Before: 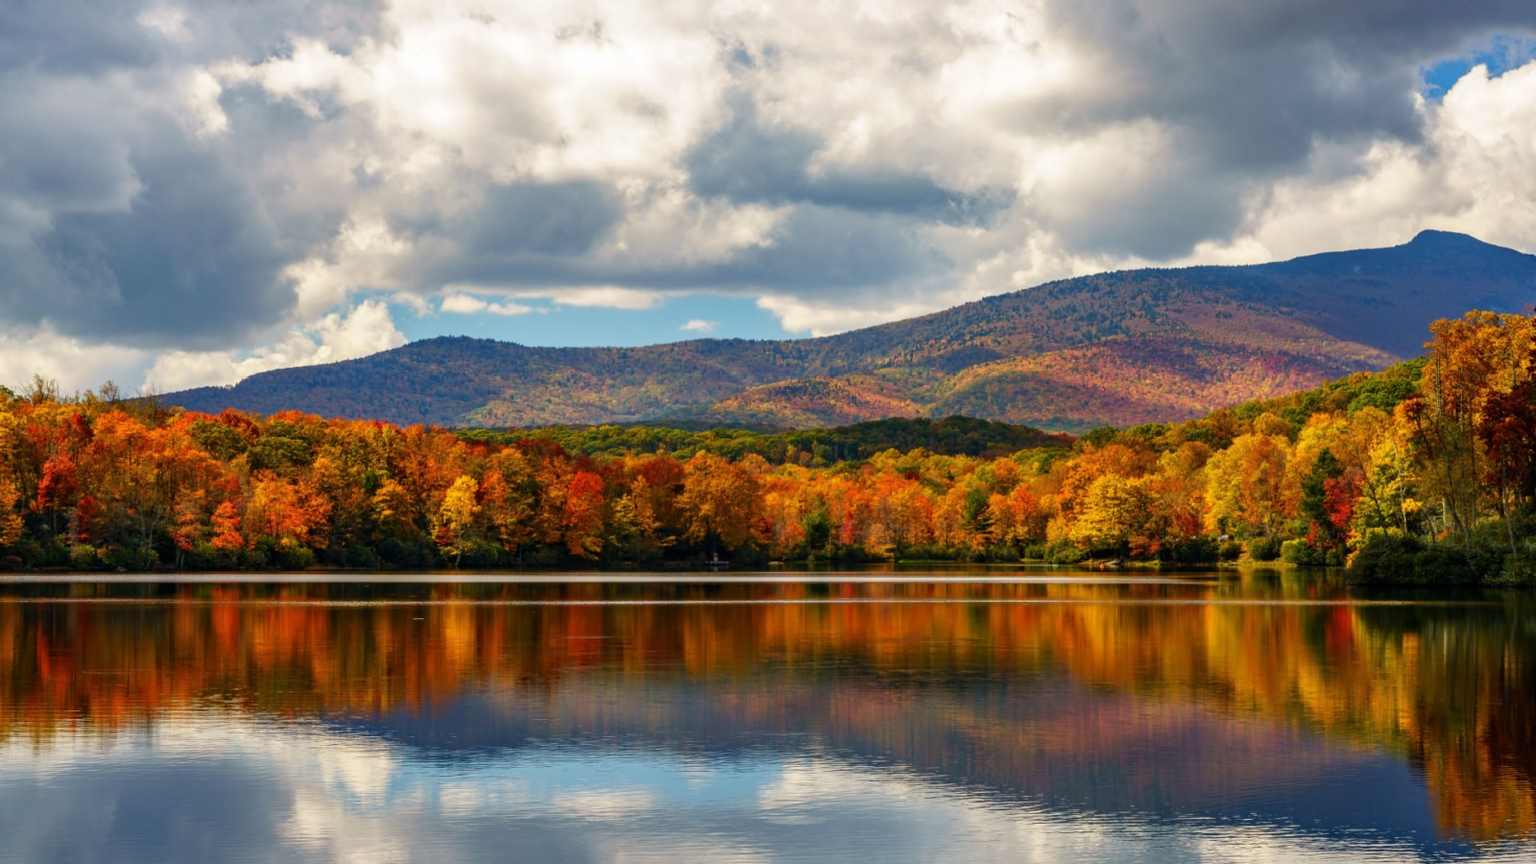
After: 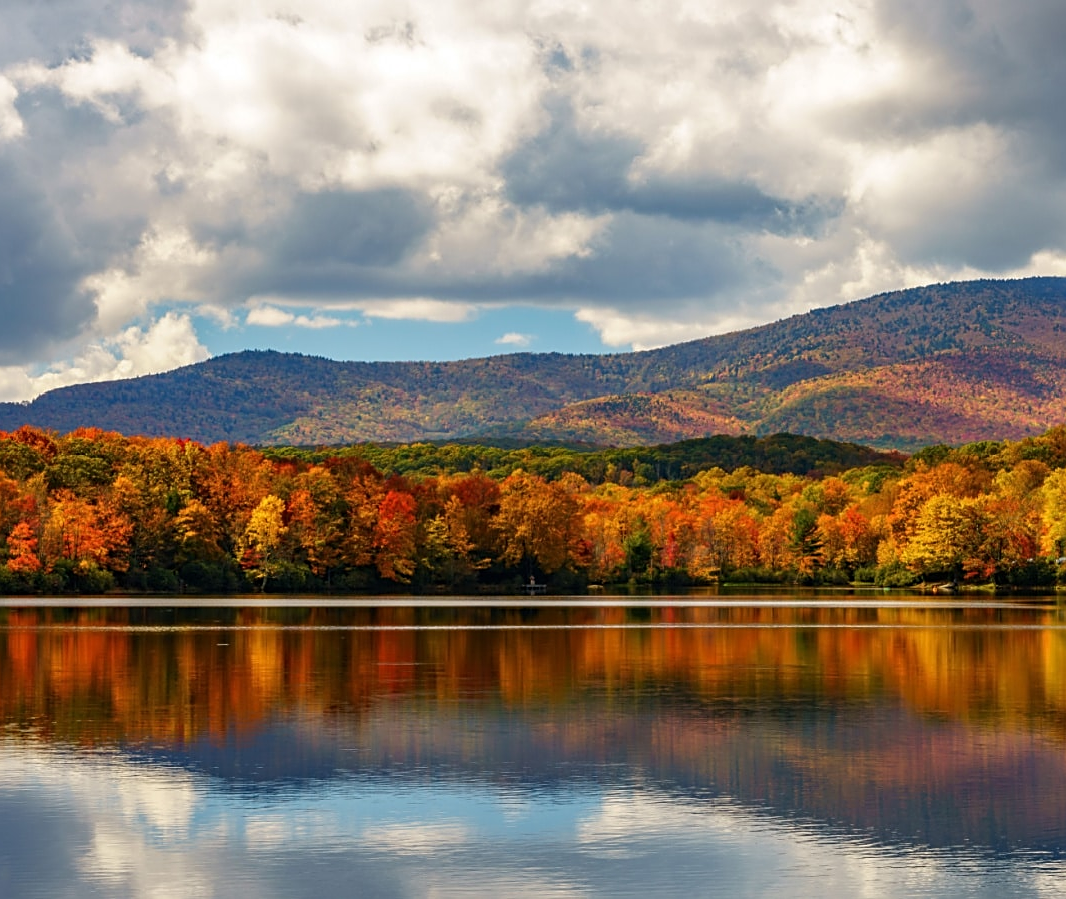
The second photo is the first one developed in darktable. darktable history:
crop and rotate: left 13.415%, right 19.909%
sharpen: amount 0.489
tone equalizer: edges refinement/feathering 500, mask exposure compensation -1.57 EV, preserve details no
